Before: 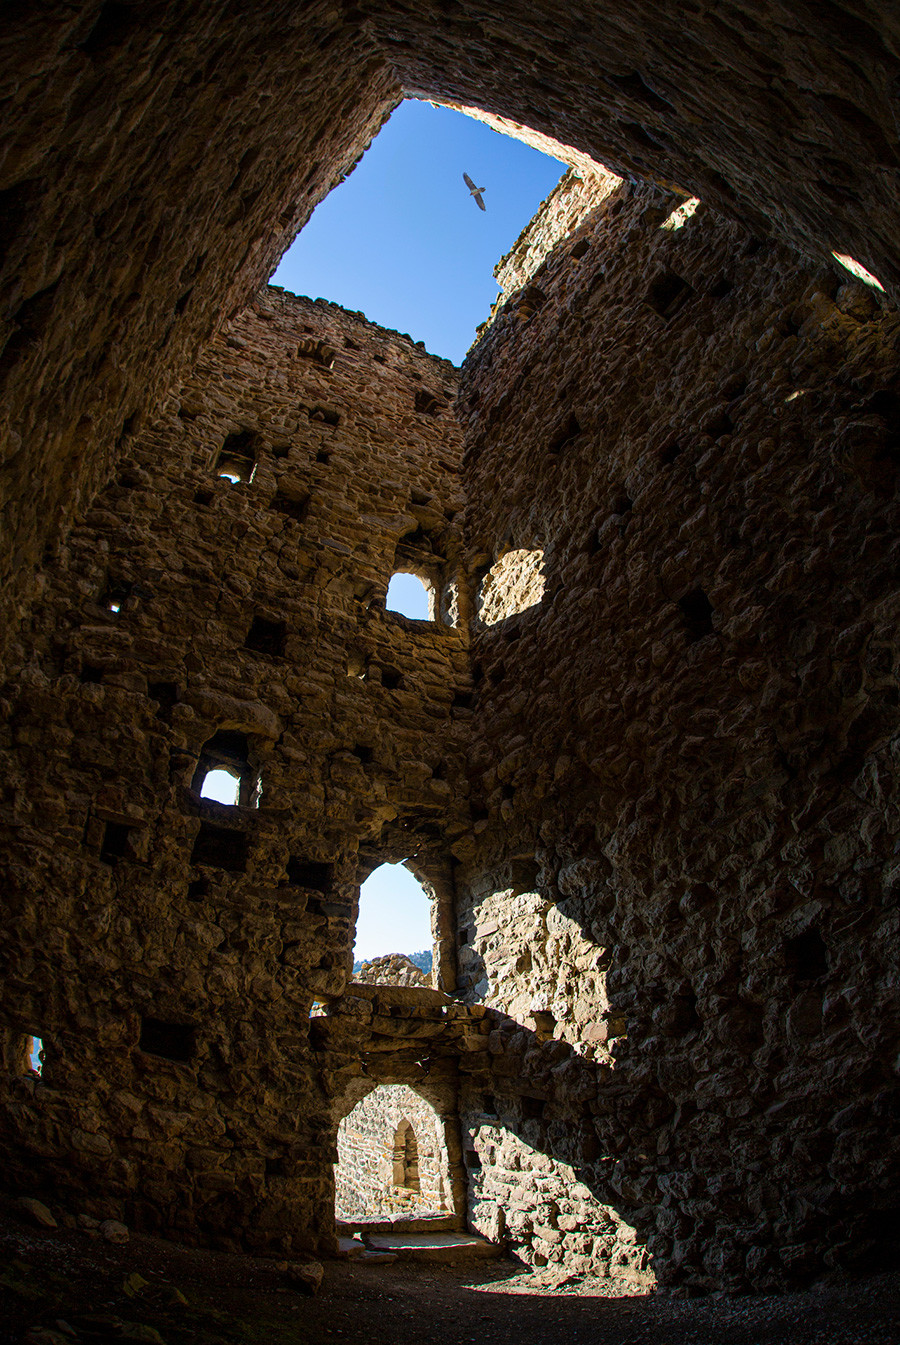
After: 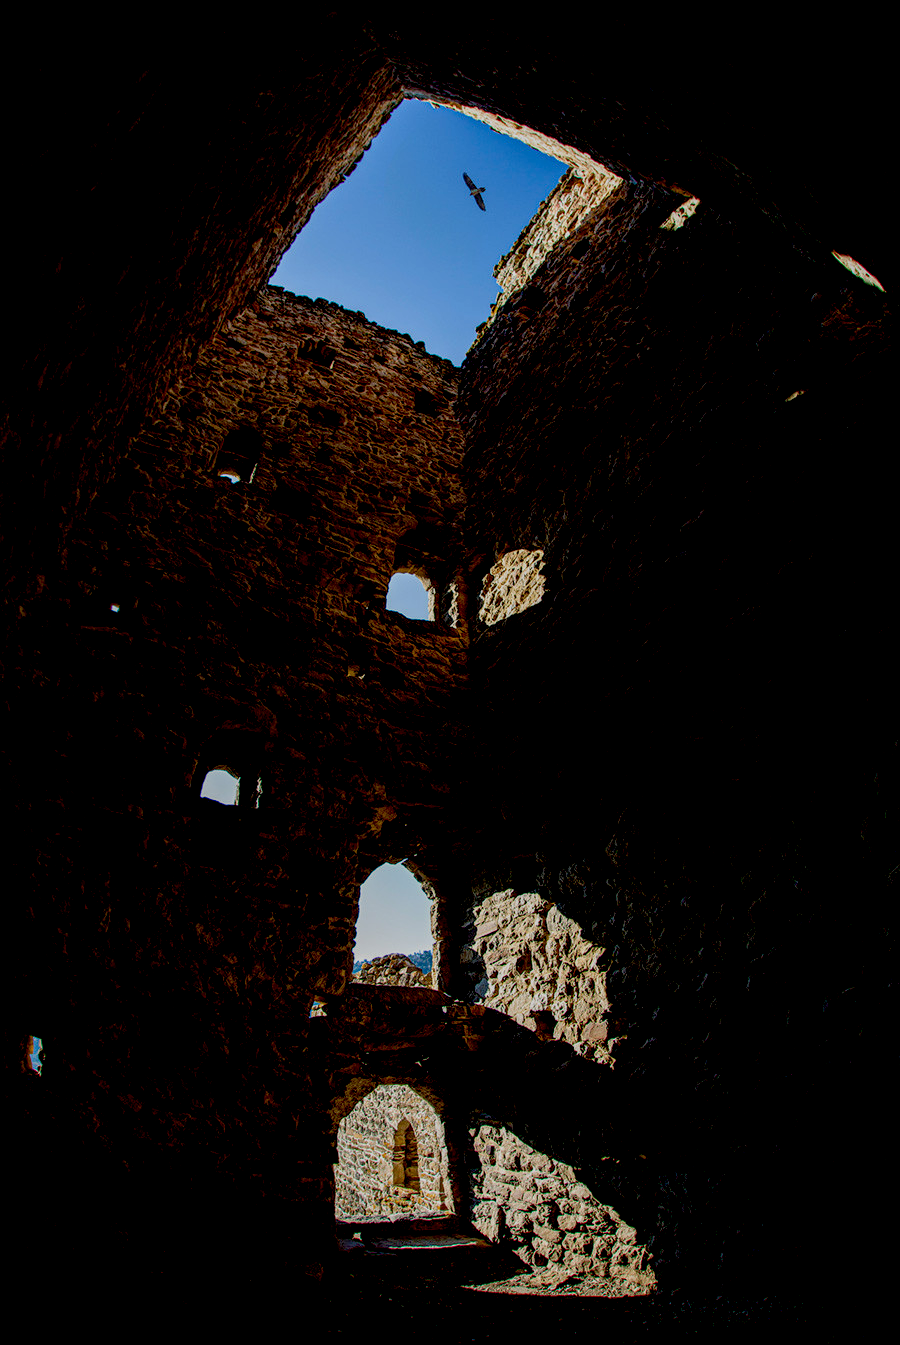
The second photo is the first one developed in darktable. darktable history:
exposure: black level correction 0.045, exposure -0.234 EV, compensate highlight preservation false
local contrast: on, module defaults
